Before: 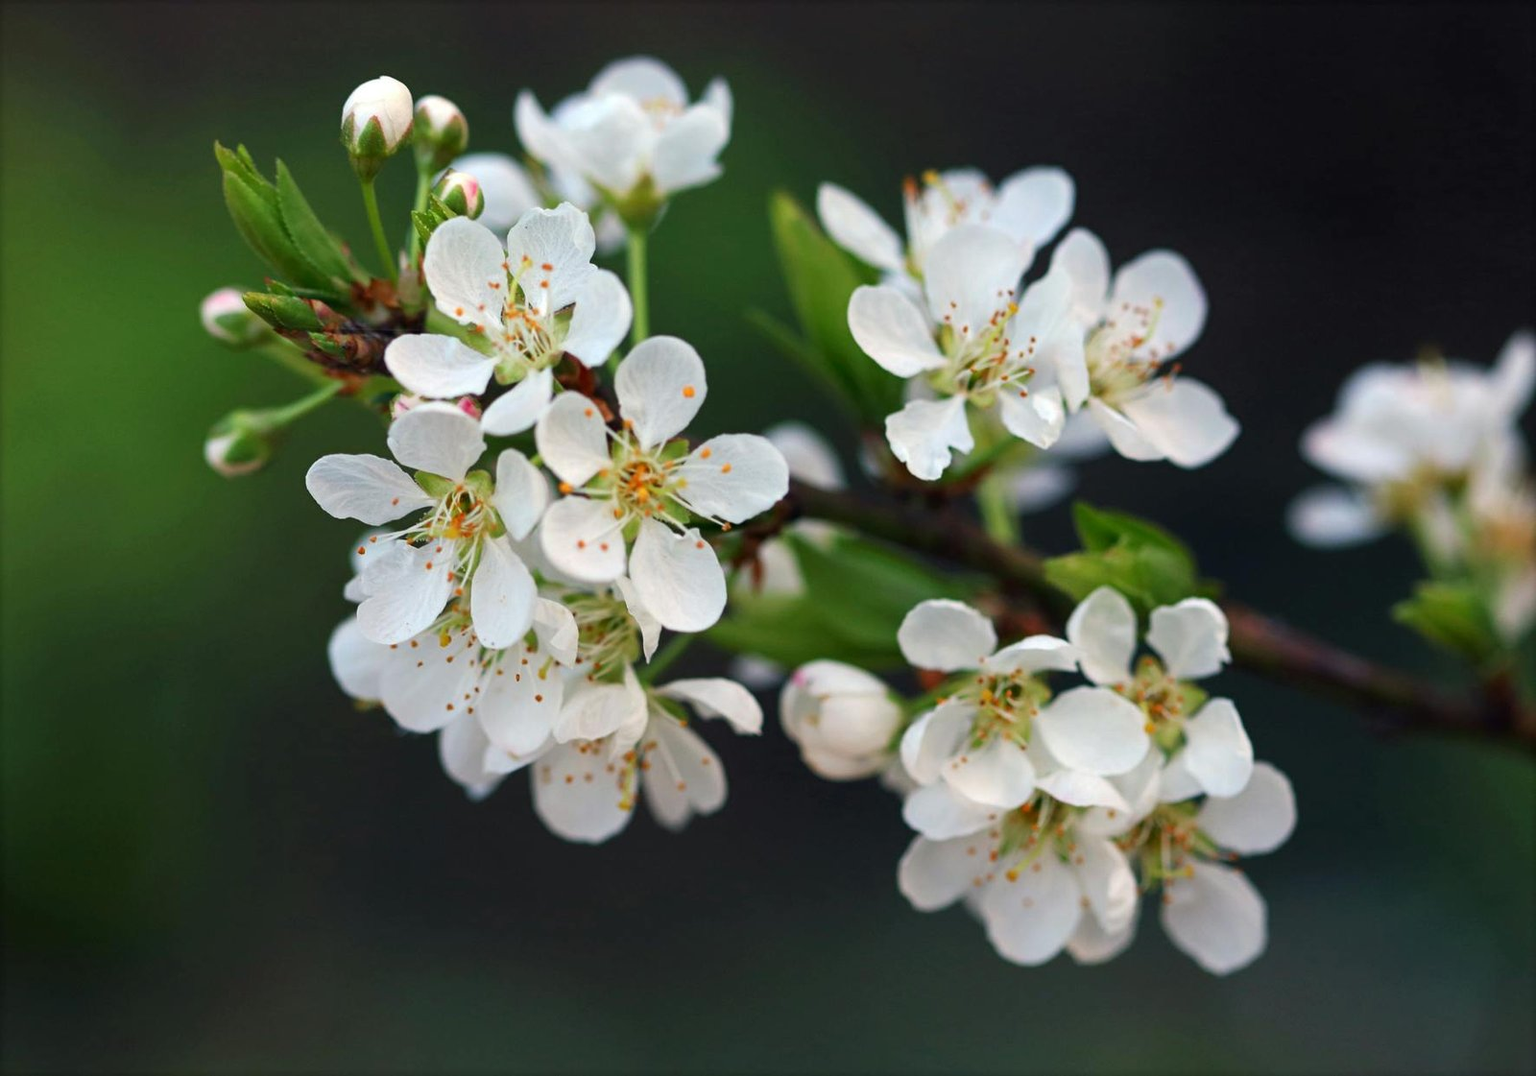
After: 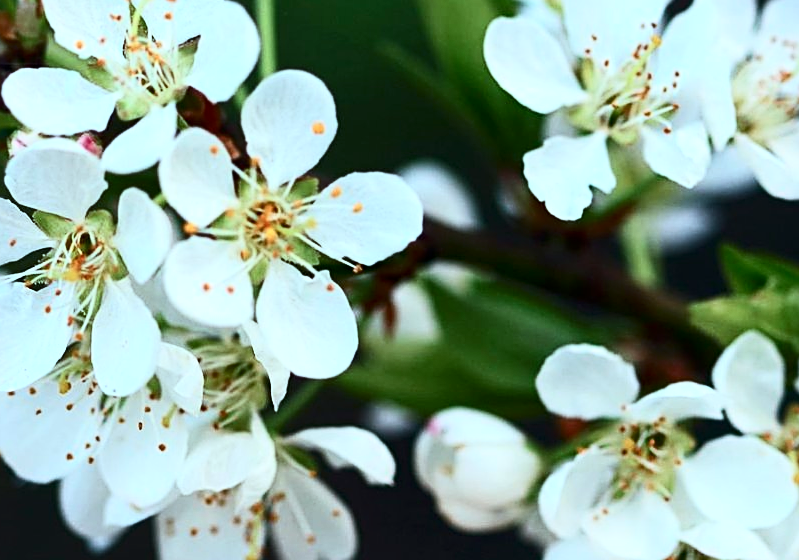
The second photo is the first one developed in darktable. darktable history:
sharpen: on, module defaults
local contrast: mode bilateral grid, contrast 20, coarseness 50, detail 120%, midtone range 0.2
exposure: exposure -0.021 EV, compensate highlight preservation false
color correction: highlights a* -10.04, highlights b* -10.37
crop: left 25%, top 25%, right 25%, bottom 25%
contrast brightness saturation: contrast 0.39, brightness 0.1
